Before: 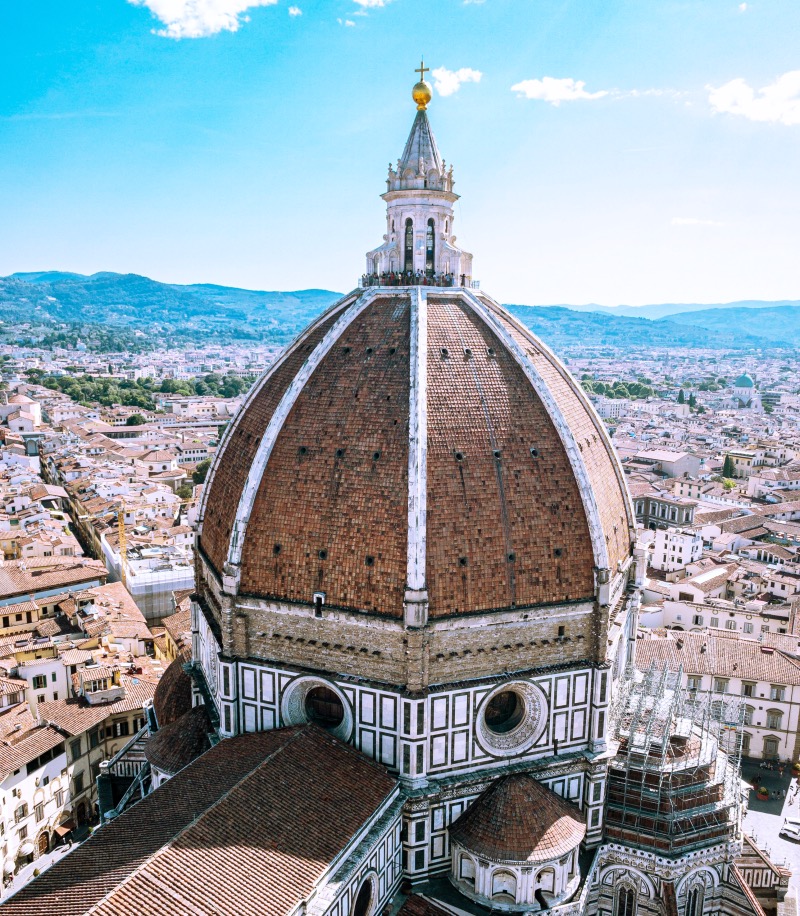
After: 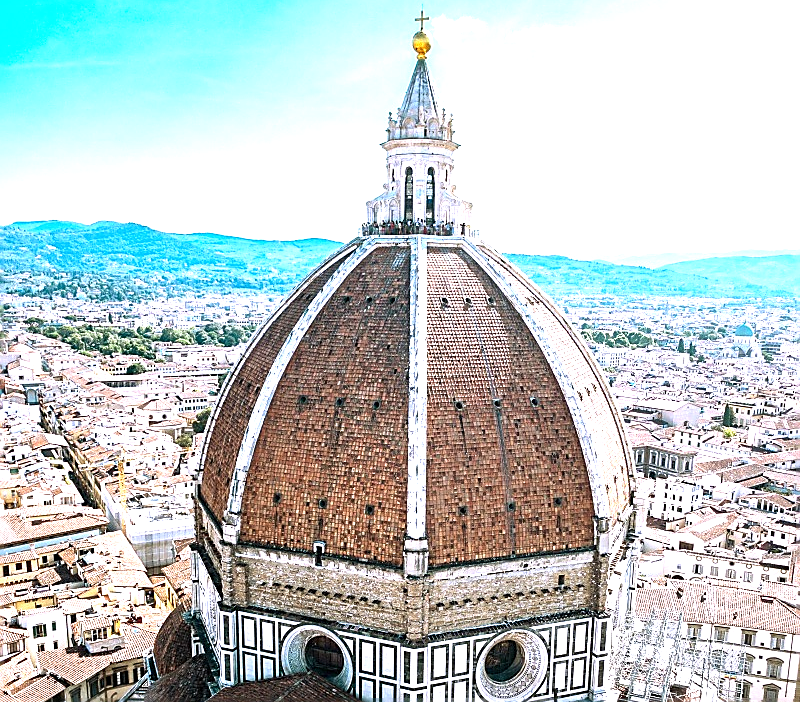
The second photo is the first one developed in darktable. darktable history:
sharpen: radius 1.368, amount 1.237, threshold 0.63
crop: top 5.625%, bottom 17.73%
exposure: black level correction 0, exposure 0.951 EV, compensate highlight preservation false
